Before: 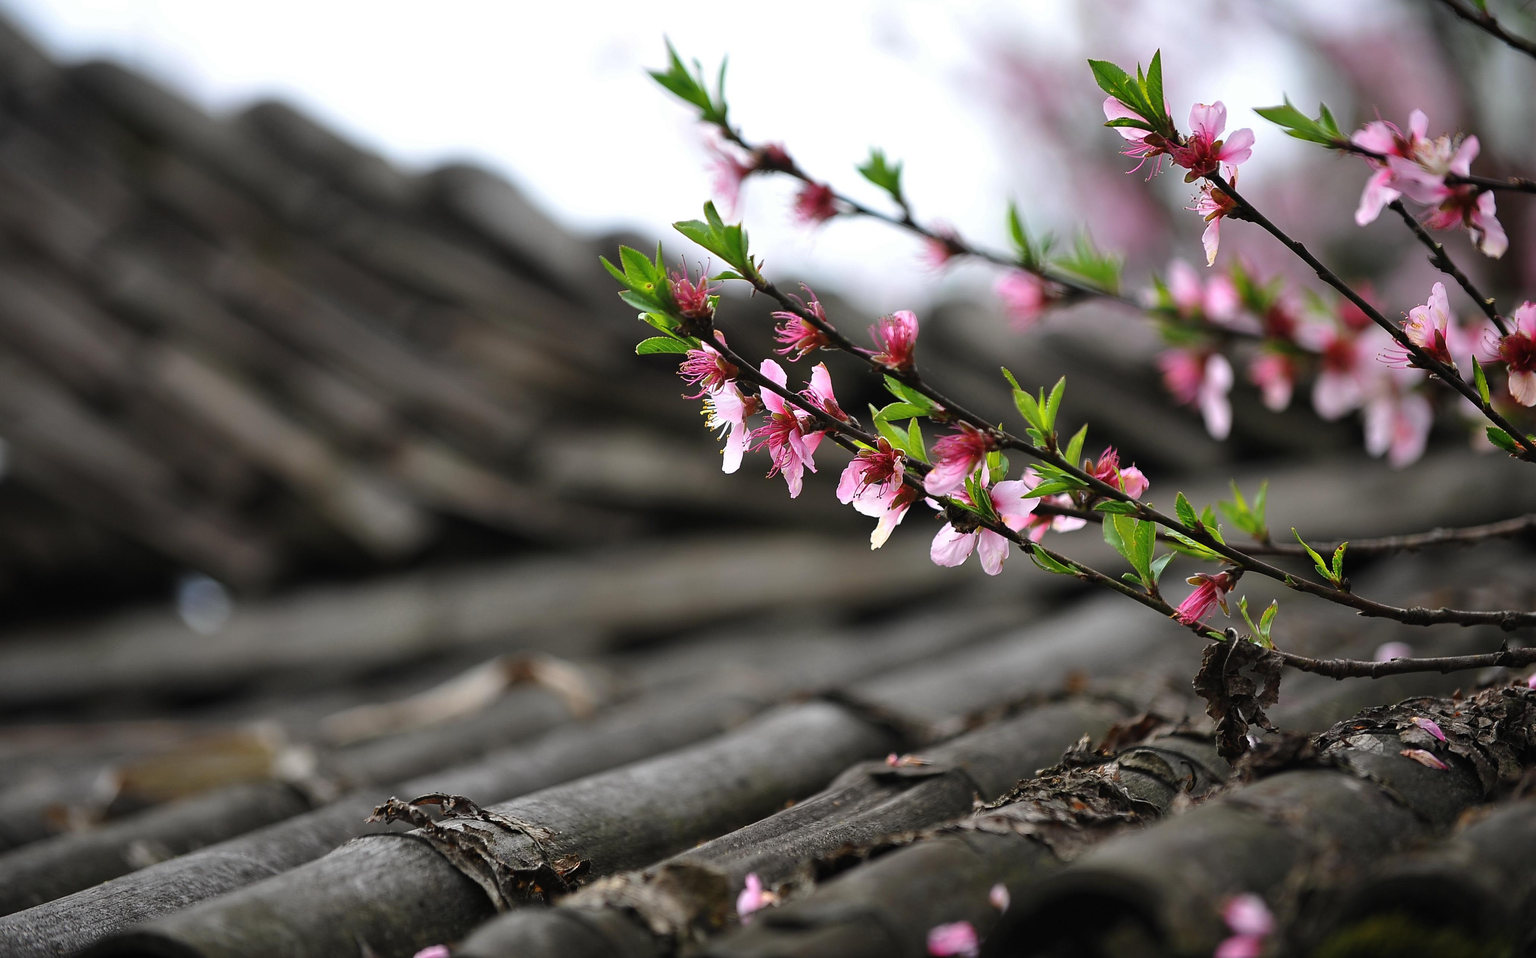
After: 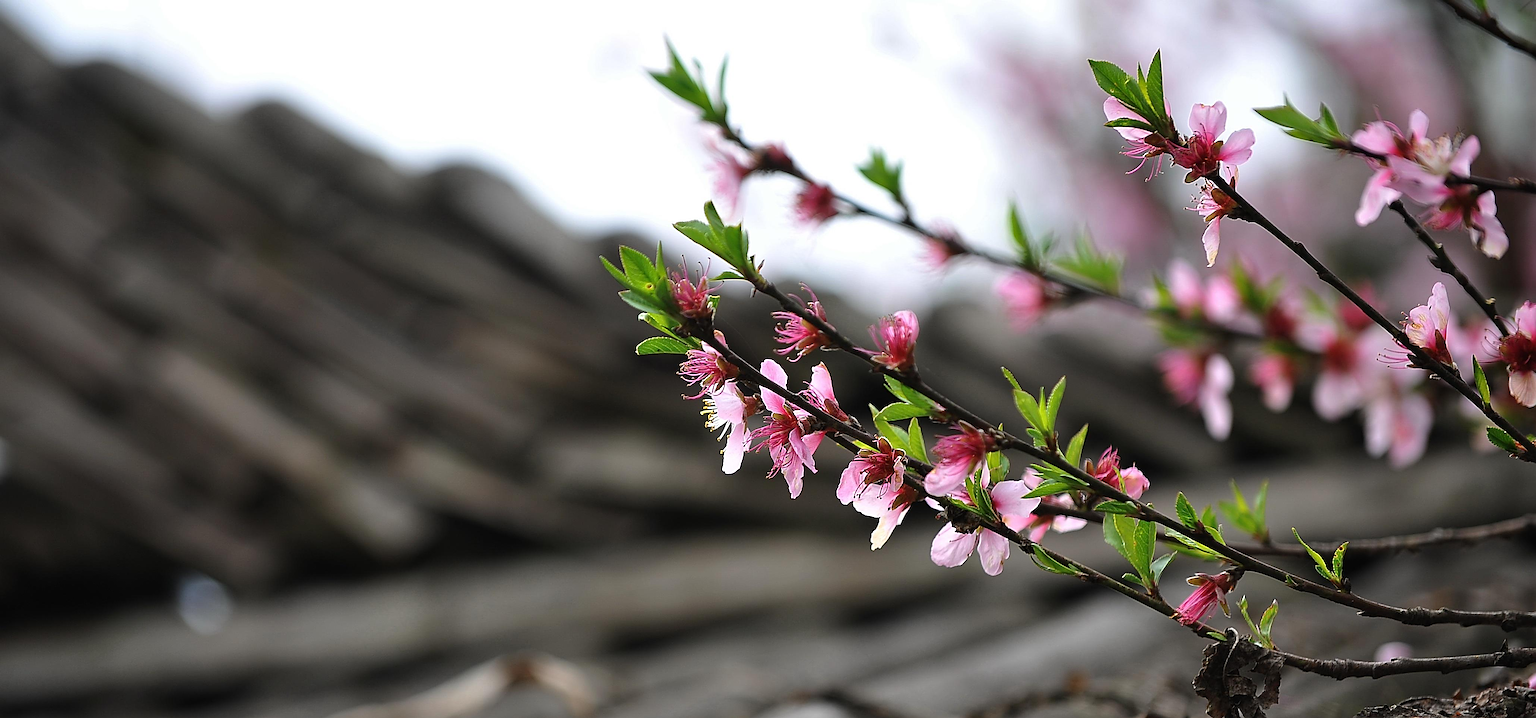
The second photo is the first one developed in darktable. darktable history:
sharpen: radius 2.676, amount 0.671
crop: bottom 24.98%
